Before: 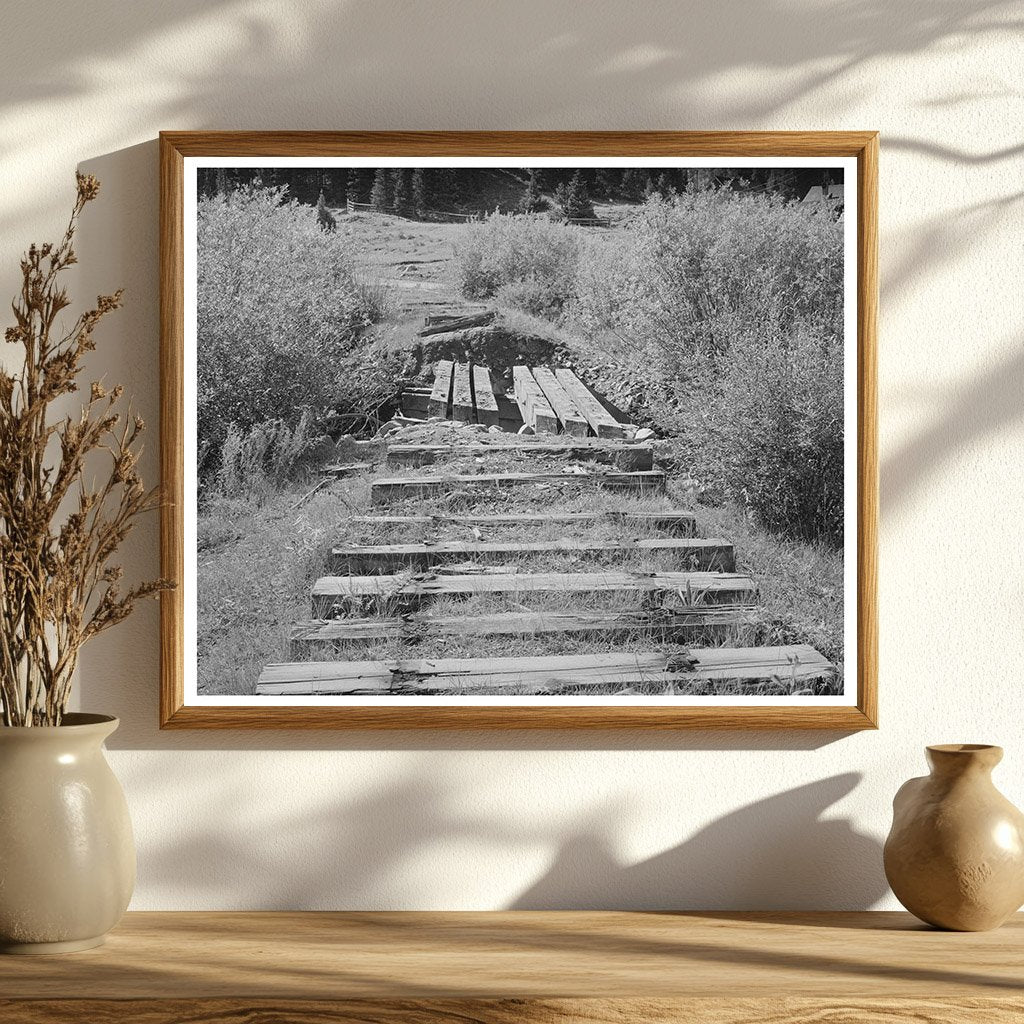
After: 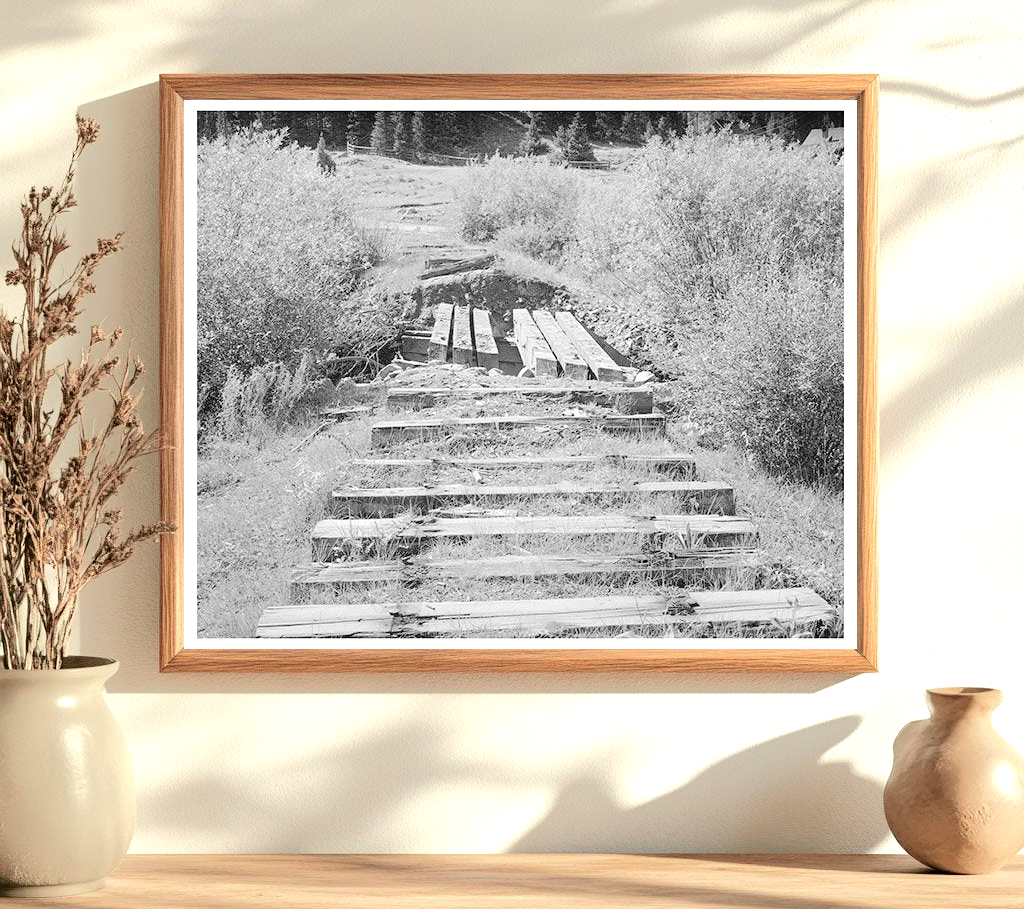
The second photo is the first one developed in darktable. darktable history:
tone curve: curves: ch0 [(0.003, 0) (0.066, 0.017) (0.163, 0.09) (0.264, 0.238) (0.395, 0.421) (0.517, 0.56) (0.688, 0.743) (0.791, 0.814) (1, 1)]; ch1 [(0, 0) (0.164, 0.115) (0.337, 0.332) (0.39, 0.398) (0.464, 0.461) (0.501, 0.5) (0.507, 0.503) (0.534, 0.537) (0.577, 0.59) (0.652, 0.681) (0.733, 0.749) (0.811, 0.796) (1, 1)]; ch2 [(0, 0) (0.337, 0.382) (0.464, 0.476) (0.501, 0.502) (0.527, 0.54) (0.551, 0.565) (0.6, 0.59) (0.687, 0.675) (1, 1)], color space Lab, independent channels, preserve colors none
contrast brightness saturation: brightness 0.15
crop and rotate: top 5.609%, bottom 5.609%
exposure: black level correction 0.001, exposure 0.5 EV, compensate exposure bias true, compensate highlight preservation false
